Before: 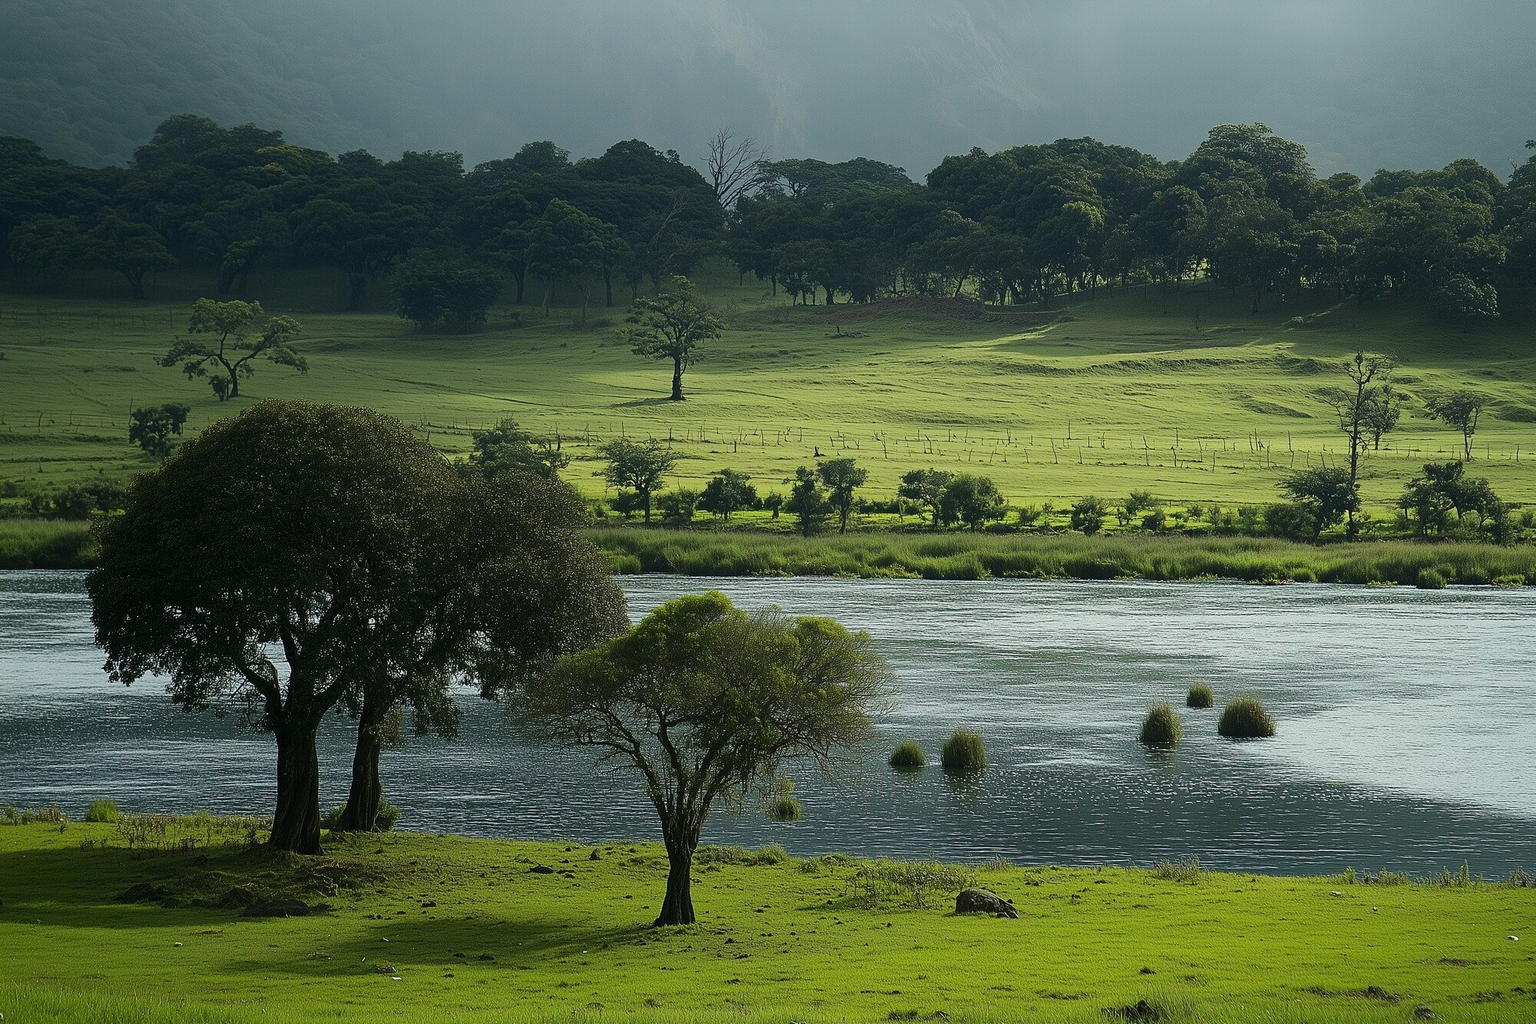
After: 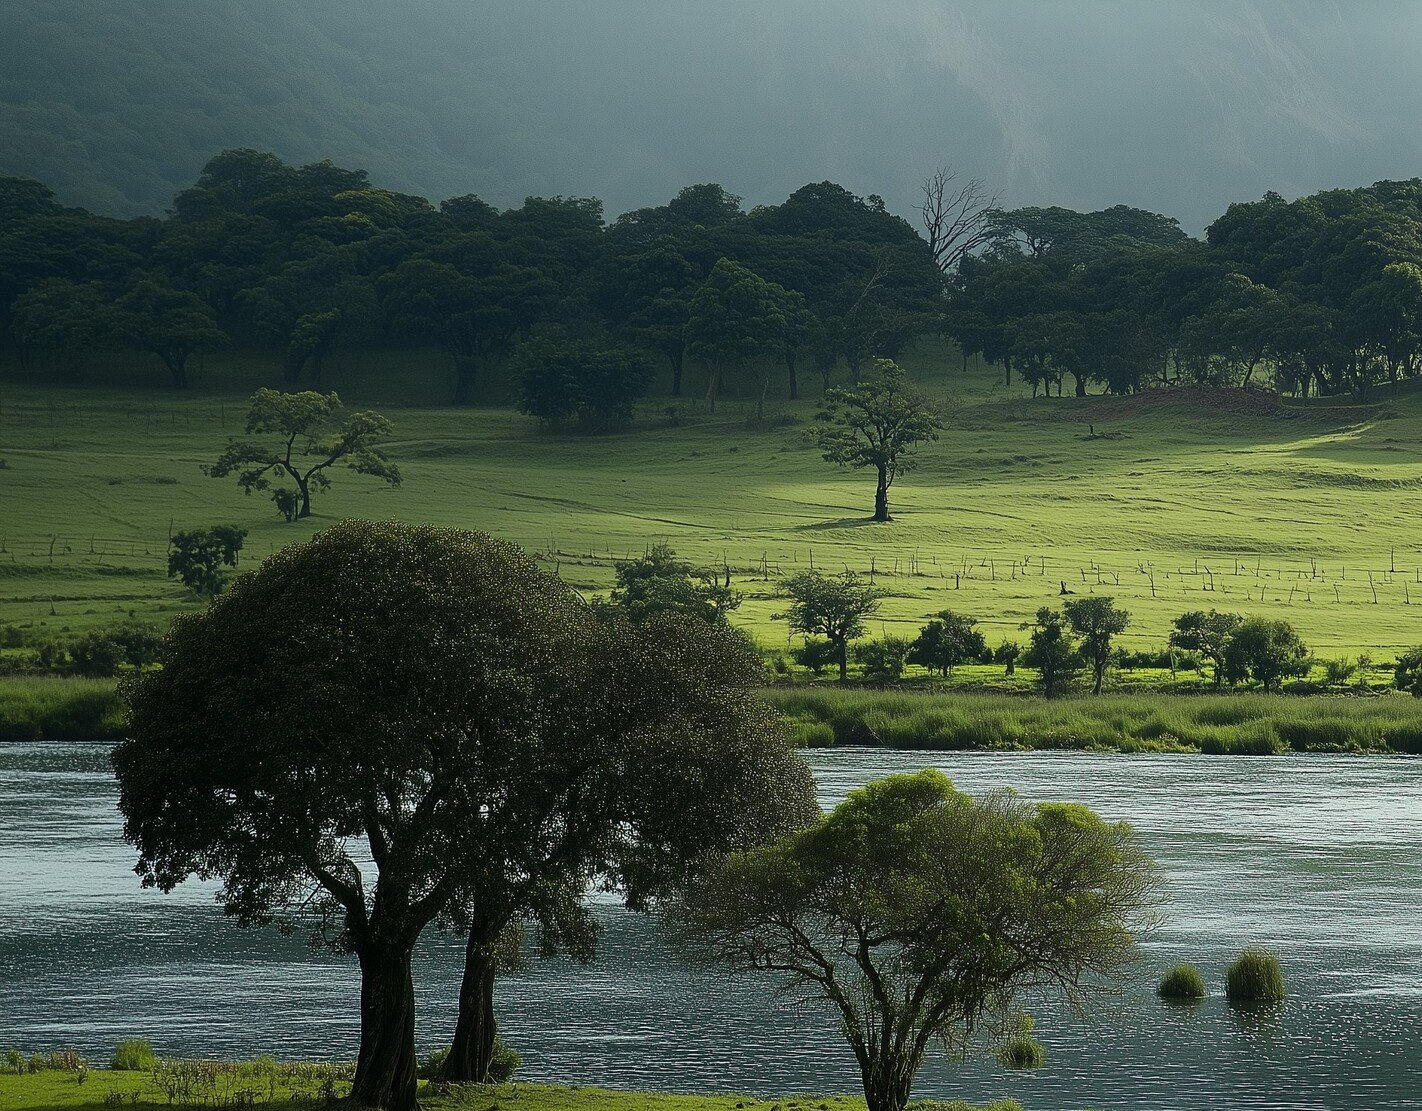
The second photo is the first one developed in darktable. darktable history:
crop: right 28.885%, bottom 16.626%
contrast equalizer: y [[0.518, 0.517, 0.501, 0.5, 0.5, 0.5], [0.5 ×6], [0.5 ×6], [0 ×6], [0 ×6]]
